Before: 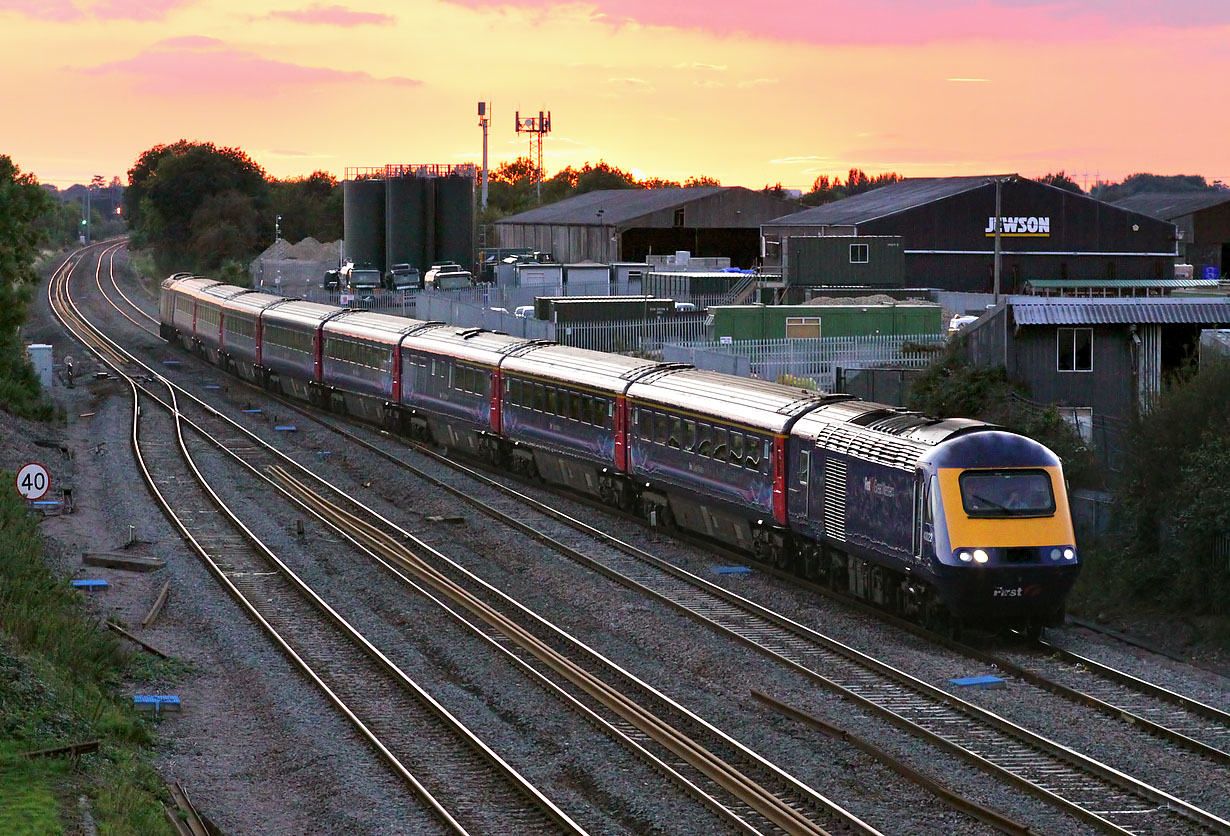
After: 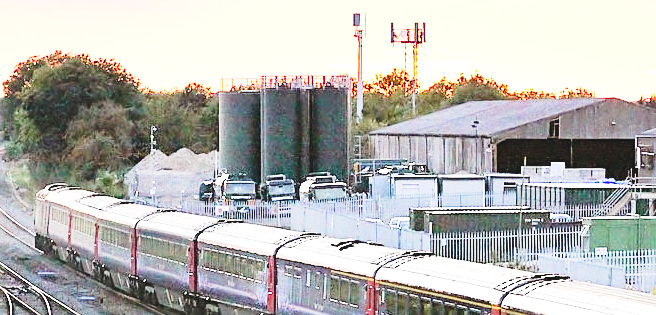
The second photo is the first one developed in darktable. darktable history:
crop: left 10.214%, top 10.701%, right 36.415%, bottom 51.605%
exposure: black level correction 0, exposure 1.199 EV, compensate highlight preservation false
contrast brightness saturation: contrast -0.143, brightness 0.052, saturation -0.12
sharpen: on, module defaults
base curve: curves: ch0 [(0, 0) (0.028, 0.03) (0.121, 0.232) (0.46, 0.748) (0.859, 0.968) (1, 1)], preserve colors none
color zones: curves: ch0 [(0.068, 0.464) (0.25, 0.5) (0.48, 0.508) (0.75, 0.536) (0.886, 0.476) (0.967, 0.456)]; ch1 [(0.066, 0.456) (0.25, 0.5) (0.616, 0.508) (0.746, 0.56) (0.934, 0.444)]
tone equalizer: -8 EV -0.764 EV, -7 EV -0.711 EV, -6 EV -0.605 EV, -5 EV -0.4 EV, -3 EV 0.382 EV, -2 EV 0.6 EV, -1 EV 0.691 EV, +0 EV 0.726 EV
